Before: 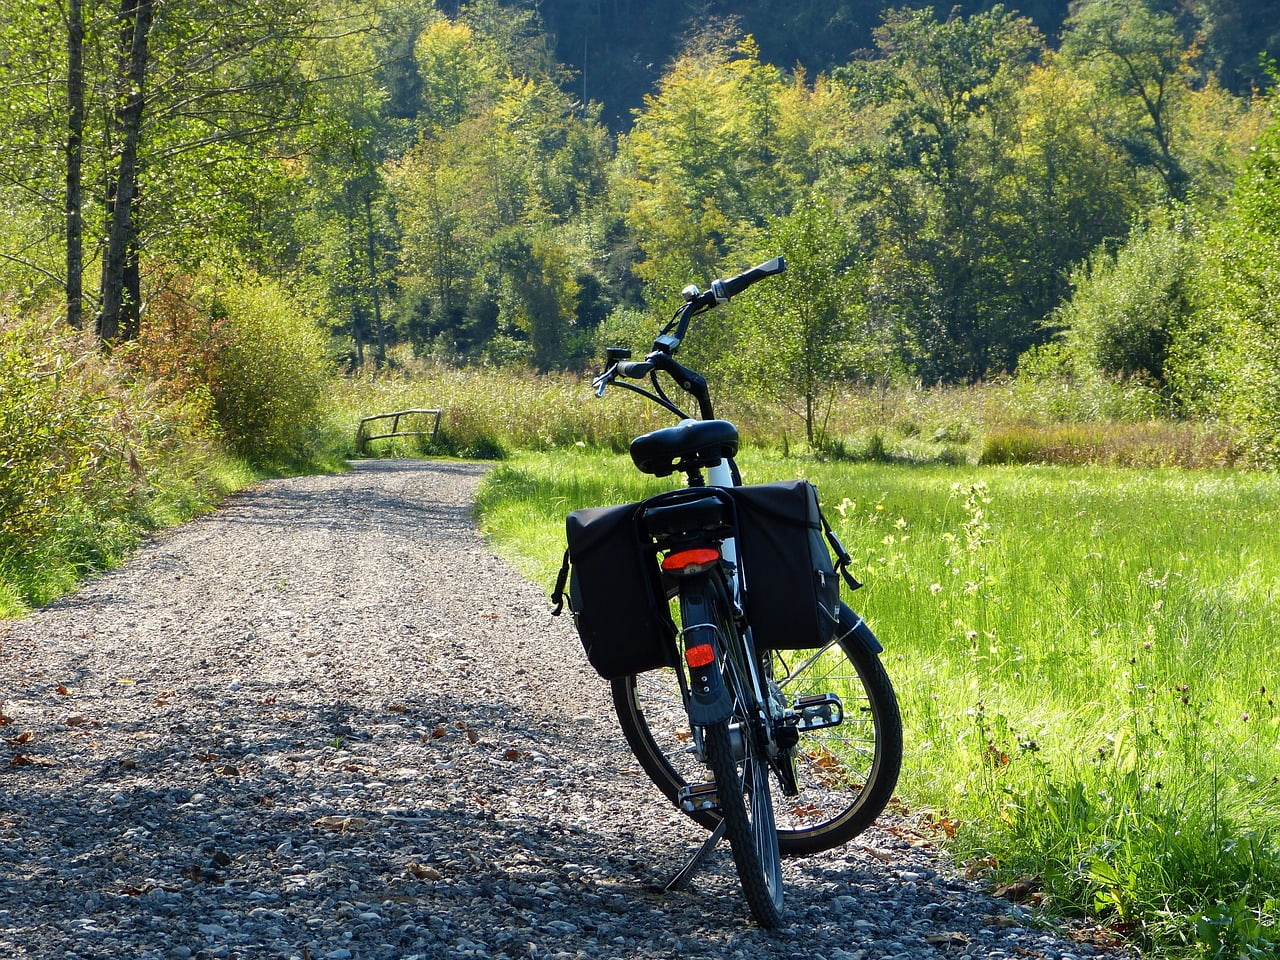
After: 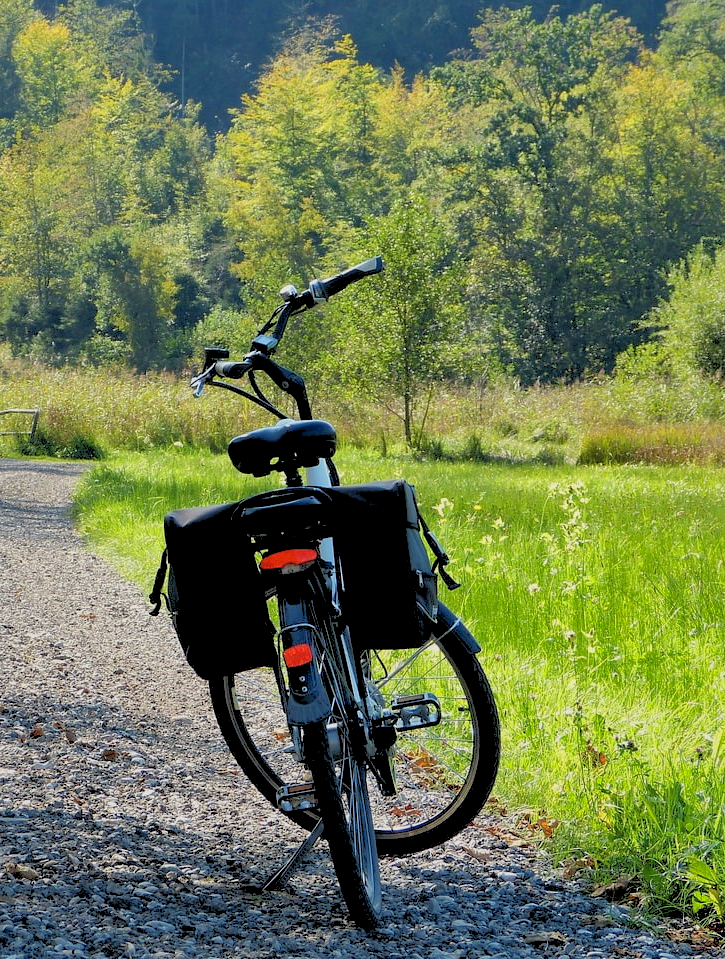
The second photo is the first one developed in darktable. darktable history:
crop: left 31.458%, top 0%, right 11.876%
local contrast: mode bilateral grid, contrast 20, coarseness 50, detail 120%, midtone range 0.2
shadows and highlights: on, module defaults
rgb levels: preserve colors sum RGB, levels [[0.038, 0.433, 0.934], [0, 0.5, 1], [0, 0.5, 1]]
